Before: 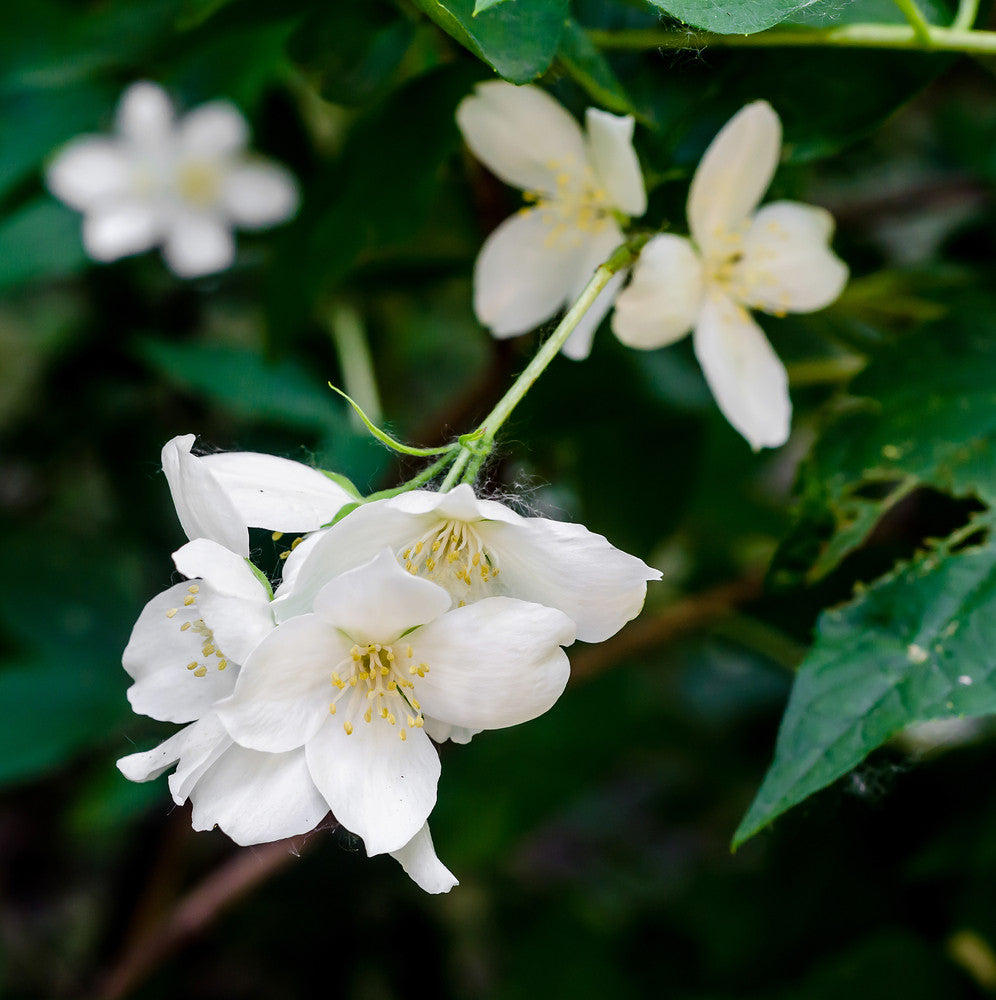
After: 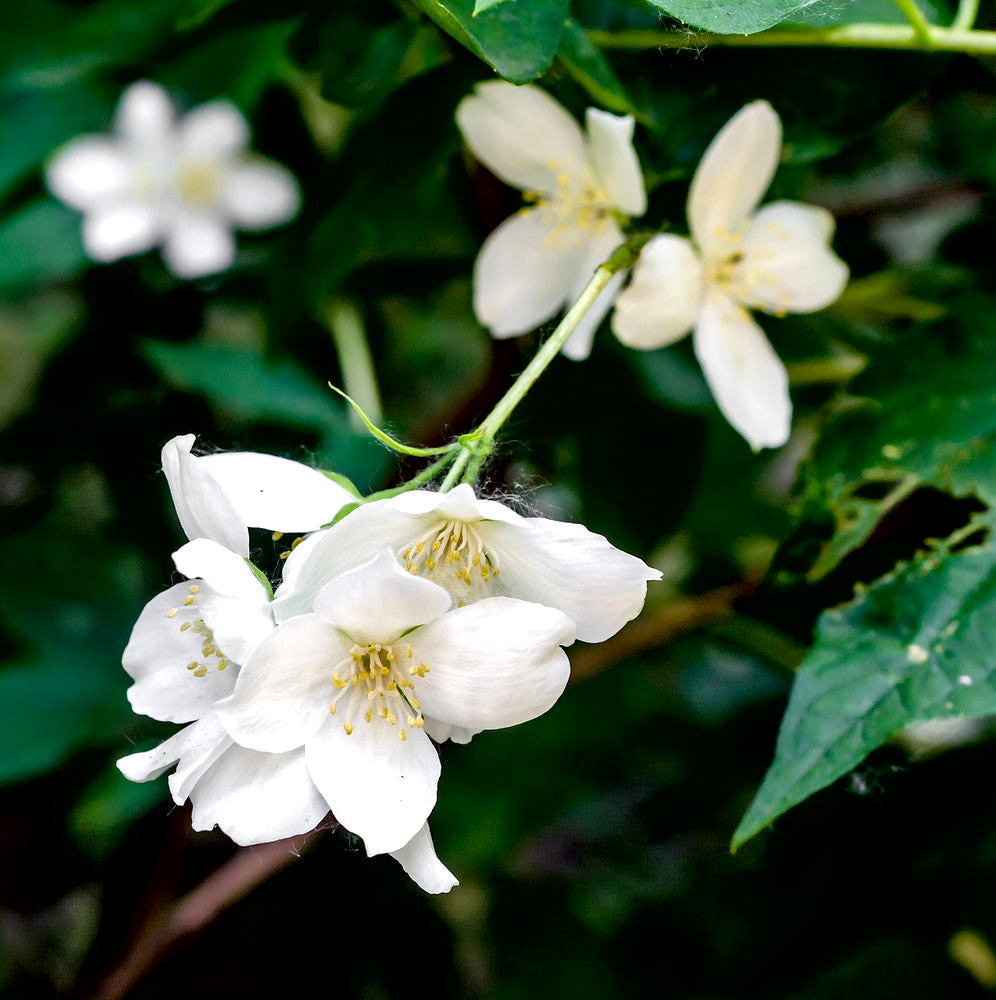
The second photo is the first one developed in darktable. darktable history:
shadows and highlights: shadows 12, white point adjustment 1.2, highlights -0.36, soften with gaussian
exposure: black level correction 0.005, exposure 0.286 EV, compensate highlight preservation false
local contrast: mode bilateral grid, contrast 50, coarseness 50, detail 150%, midtone range 0.2
